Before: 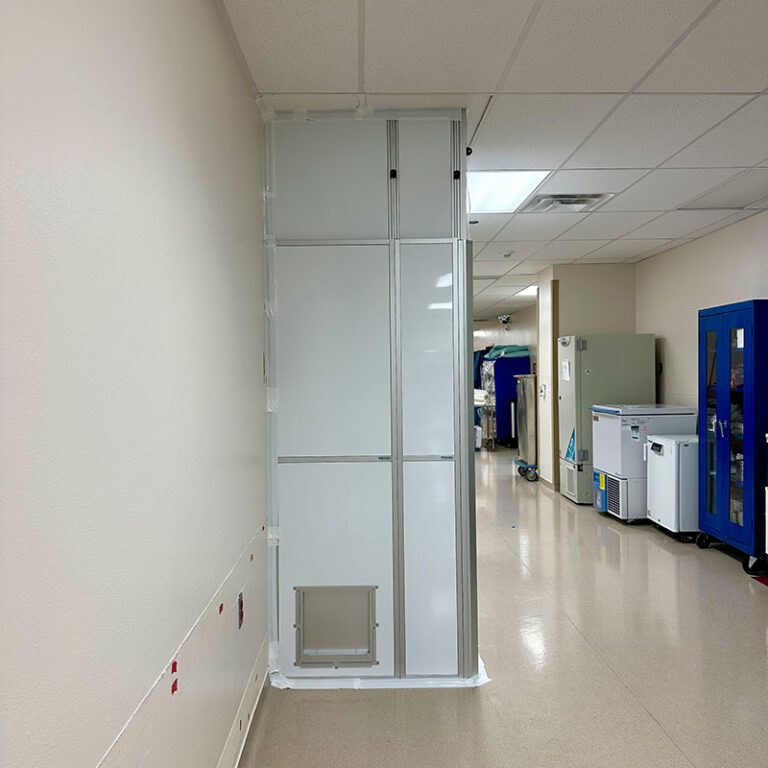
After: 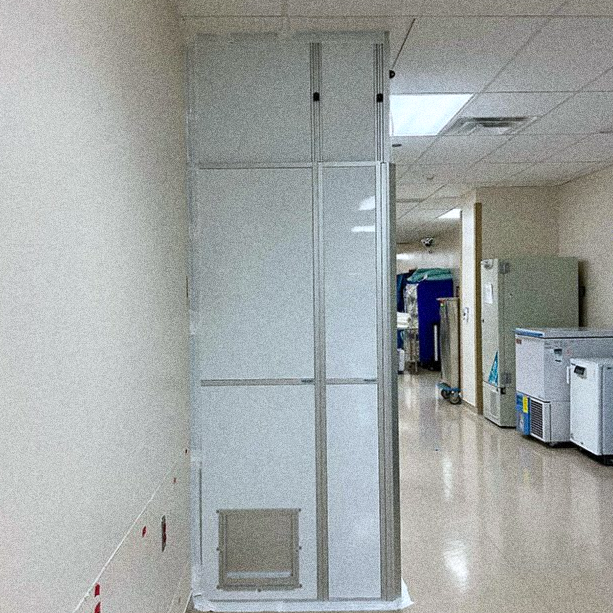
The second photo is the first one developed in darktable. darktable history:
white balance: red 0.98, blue 1.034
grain: coarseness 14.49 ISO, strength 48.04%, mid-tones bias 35%
crop and rotate: left 10.071%, top 10.071%, right 10.02%, bottom 10.02%
